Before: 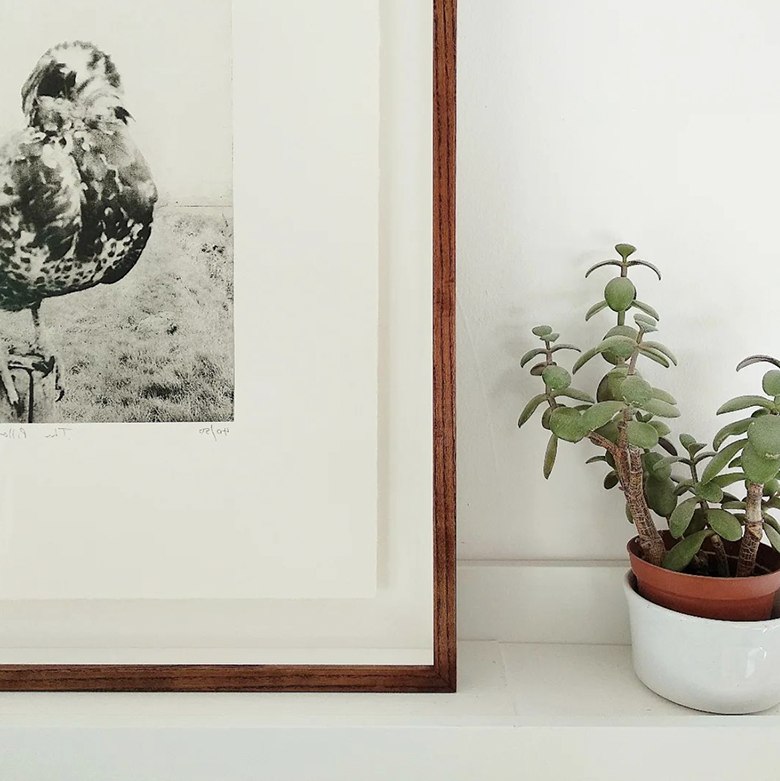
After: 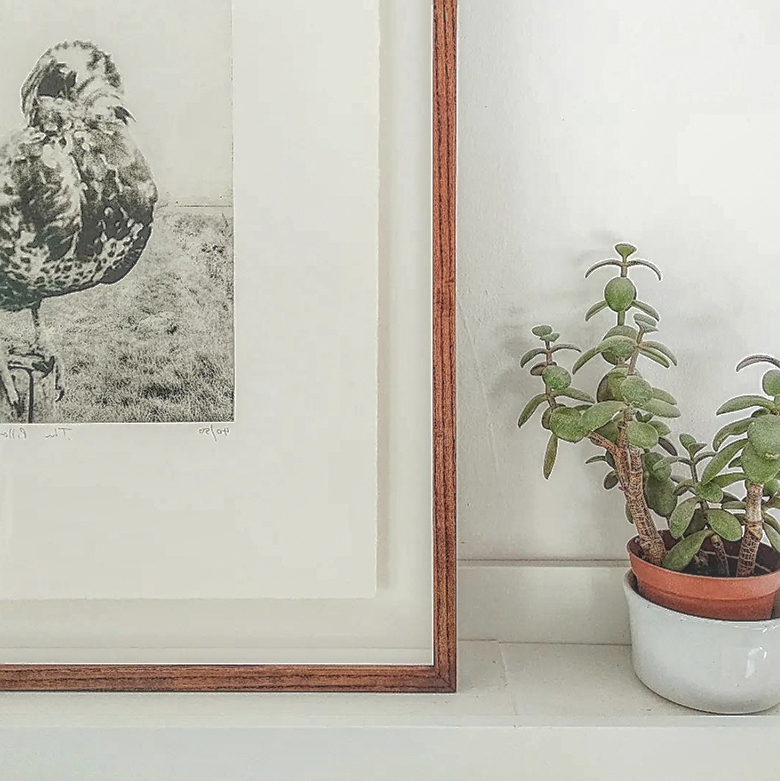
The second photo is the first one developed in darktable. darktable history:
sharpen: on, module defaults
local contrast: highlights 20%, shadows 30%, detail 200%, midtone range 0.2
